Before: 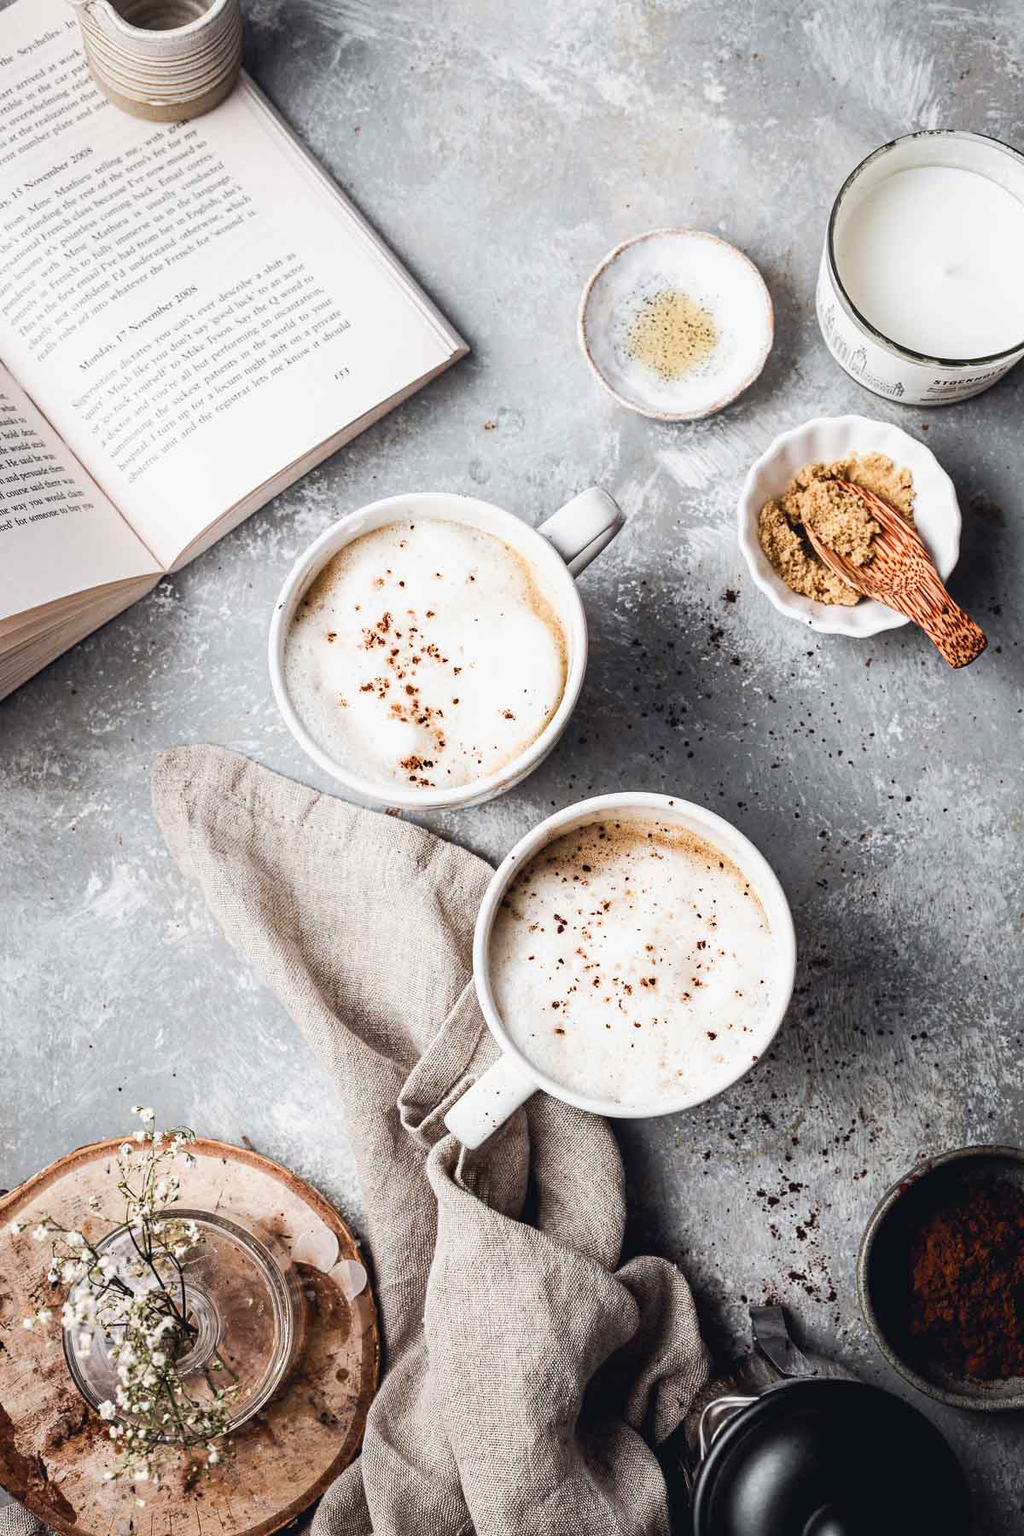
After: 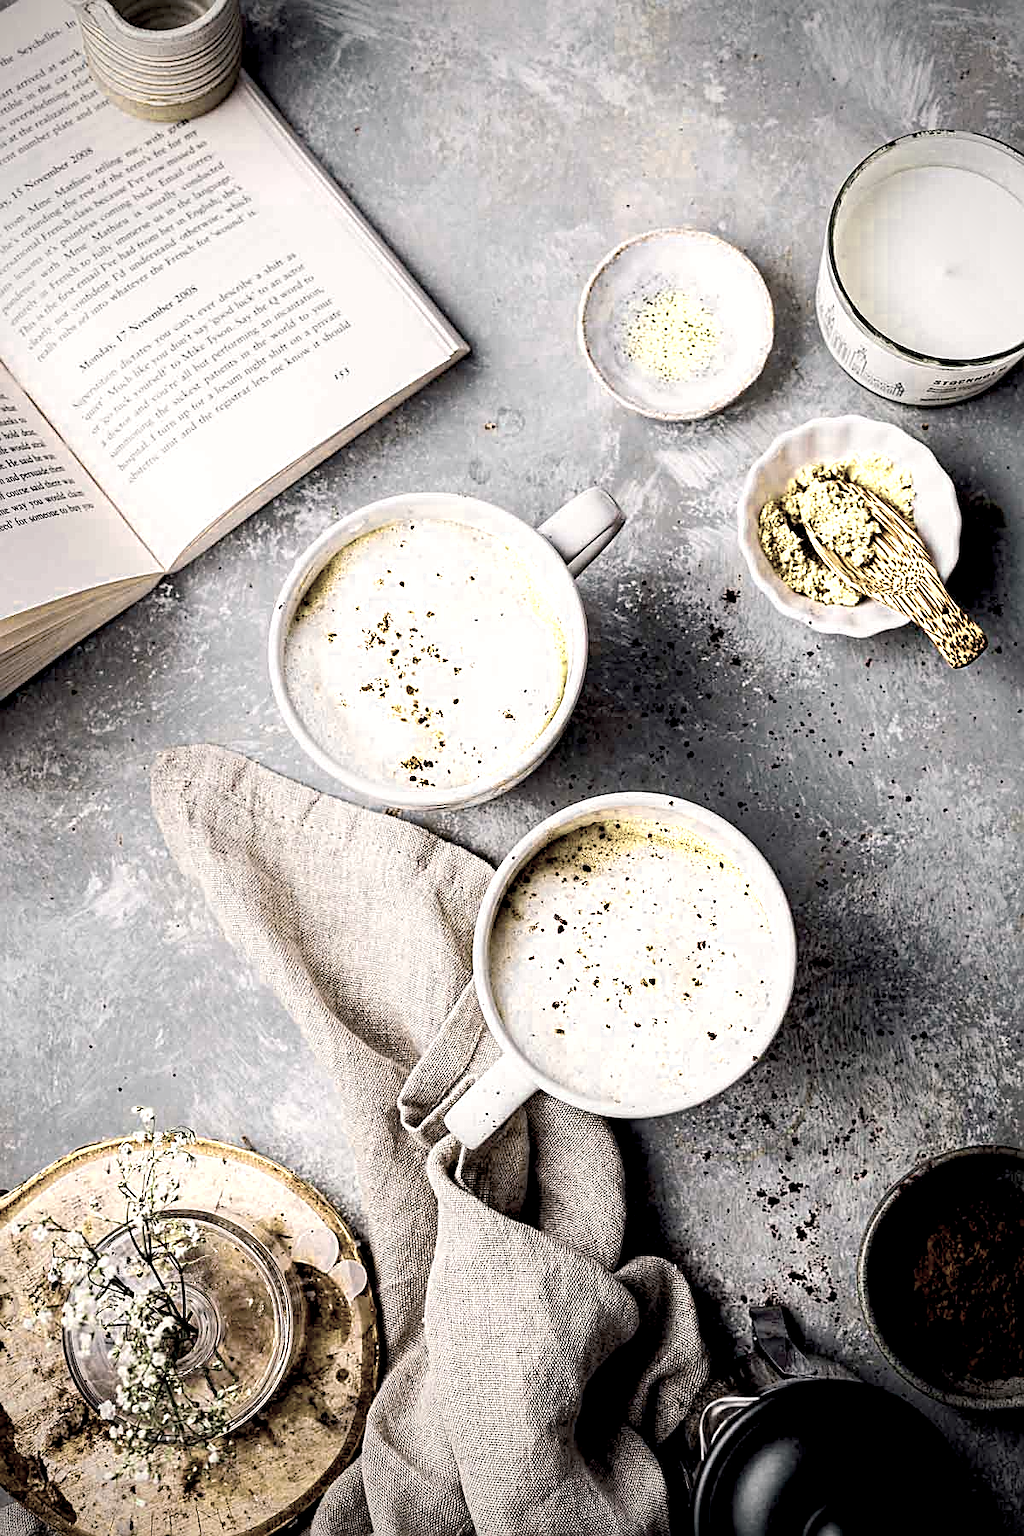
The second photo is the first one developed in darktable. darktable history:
color balance rgb: shadows lift › chroma 2.062%, shadows lift › hue 186.08°, power › luminance 1.096%, power › chroma 0.402%, power › hue 35.62°, highlights gain › chroma 1.119%, highlights gain › hue 52.15°, global offset › luminance -1.437%, perceptual saturation grading › global saturation 24.933%, global vibrance 40.551%
vignetting: brightness -0.599, saturation -0.001
color zones: curves: ch0 [(0.25, 0.667) (0.758, 0.368)]; ch1 [(0.215, 0.245) (0.761, 0.373)]; ch2 [(0.247, 0.554) (0.761, 0.436)]
haze removal: compatibility mode true
sharpen: on, module defaults
